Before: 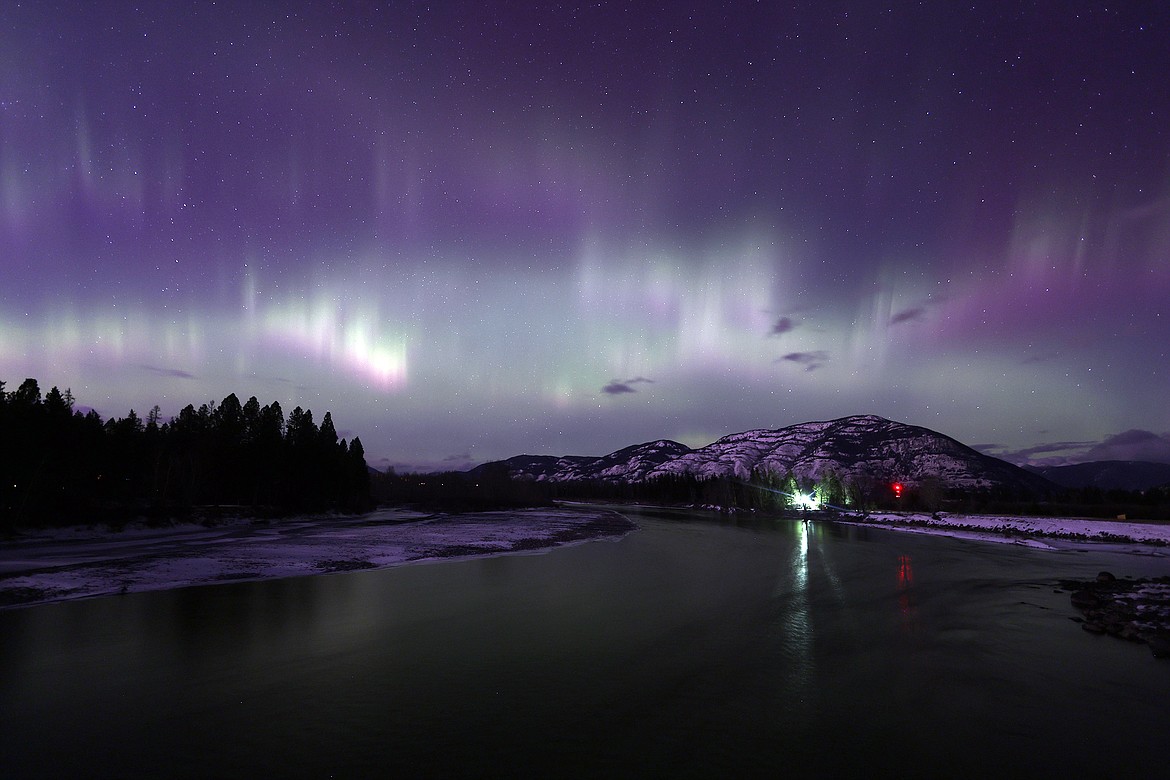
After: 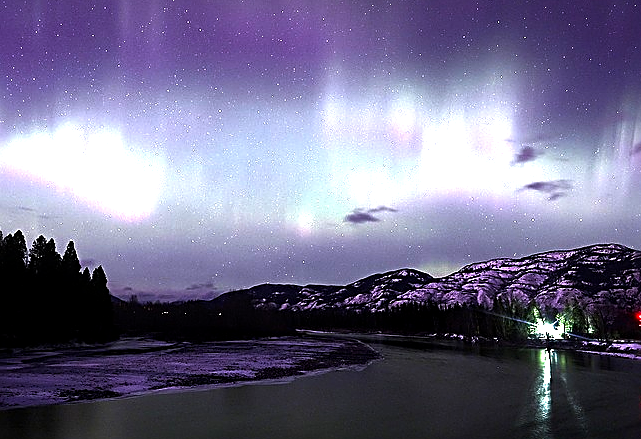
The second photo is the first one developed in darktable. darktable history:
color balance rgb: power › hue 310.14°, perceptual saturation grading › global saturation 19.982%, perceptual brilliance grading › global brilliance 11.754%, perceptual brilliance grading › highlights 15.205%, global vibrance 25.125%, contrast 20.426%
local contrast: highlights 106%, shadows 98%, detail 119%, midtone range 0.2
crop and rotate: left 22.011%, top 21.98%, right 23.127%, bottom 21.706%
sharpen: radius 2.552, amount 0.632
